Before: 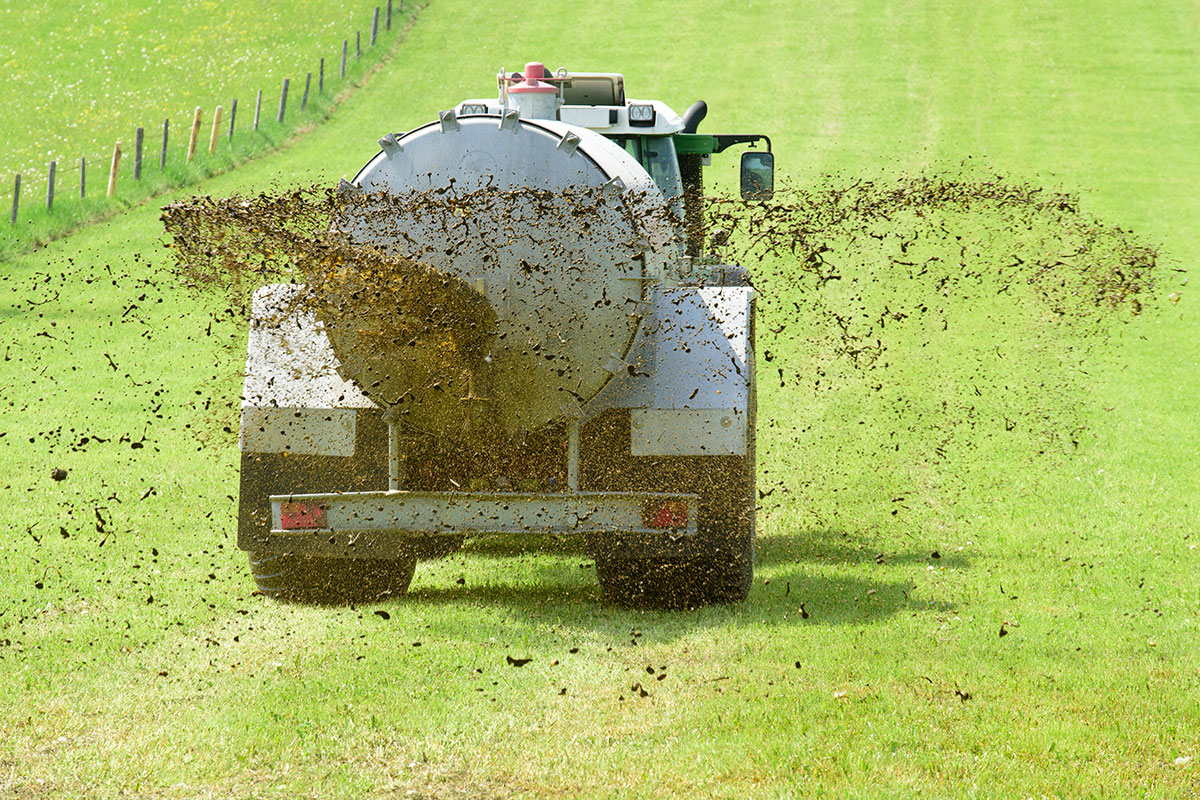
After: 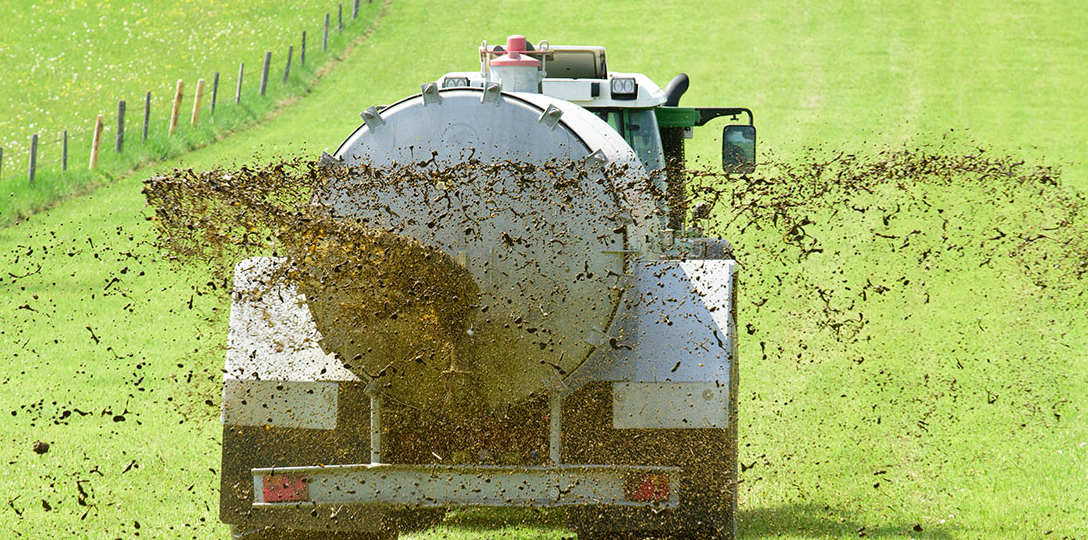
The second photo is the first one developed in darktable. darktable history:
crop: left 1.509%, top 3.452%, right 7.696%, bottom 28.452%
tone equalizer: on, module defaults
